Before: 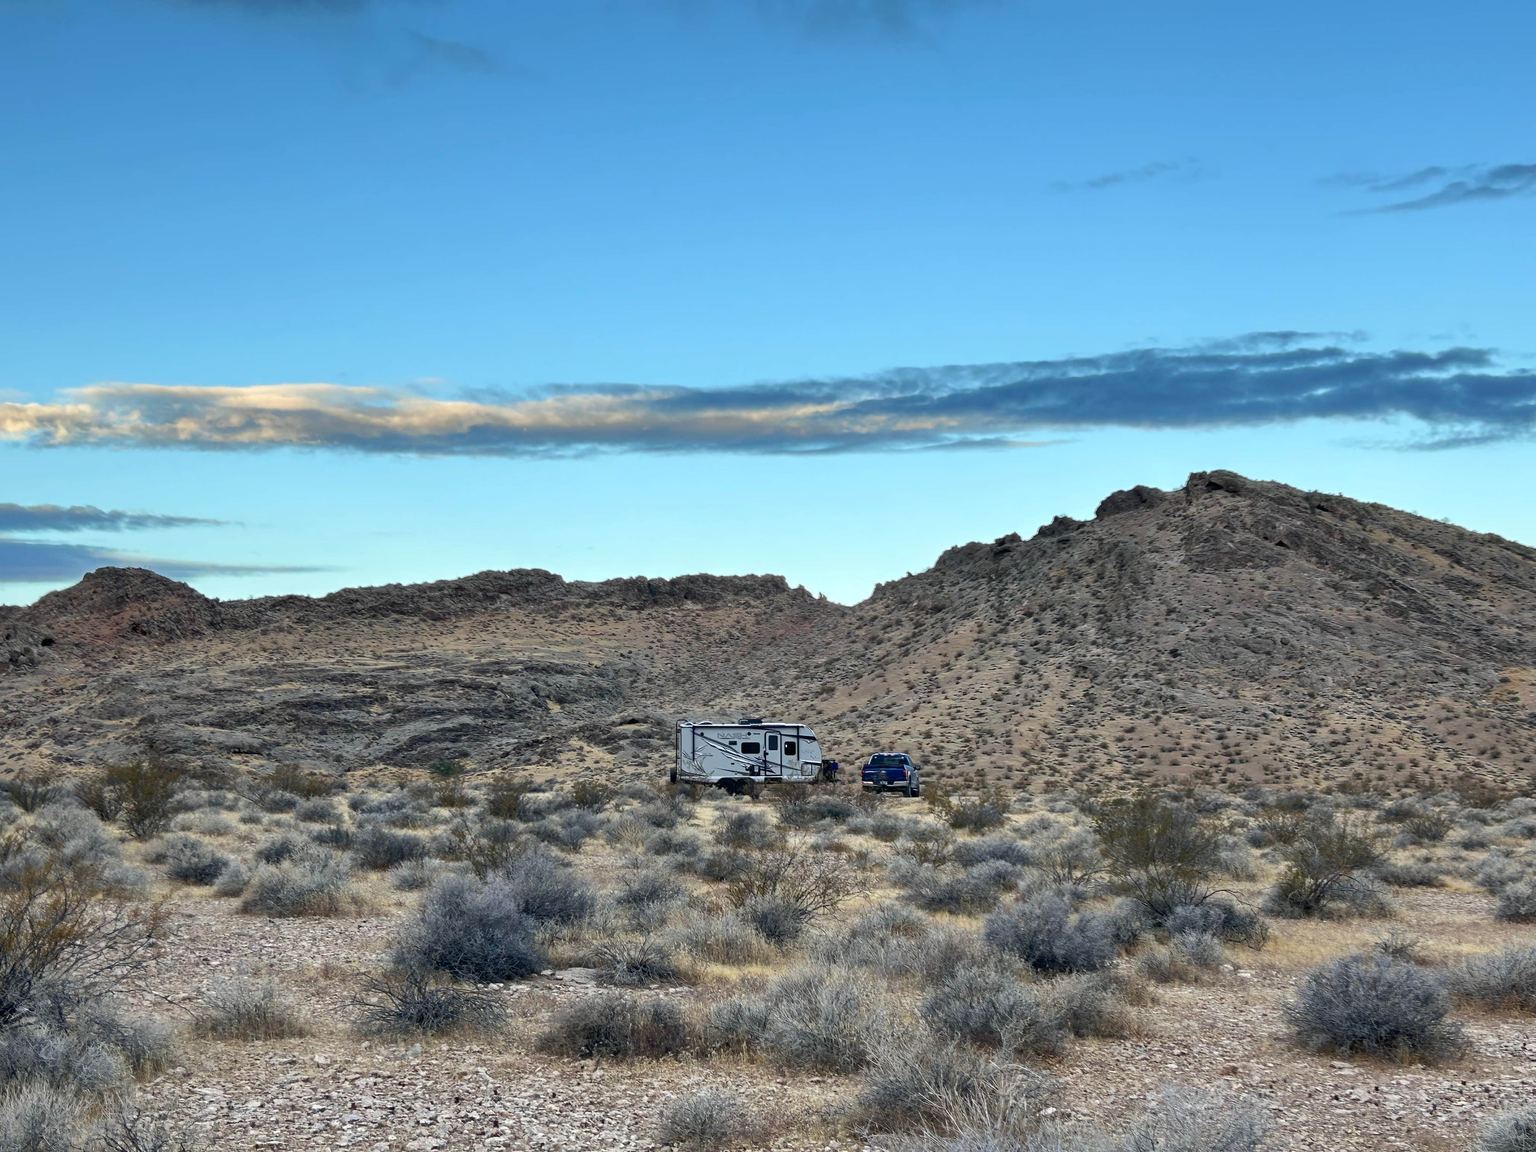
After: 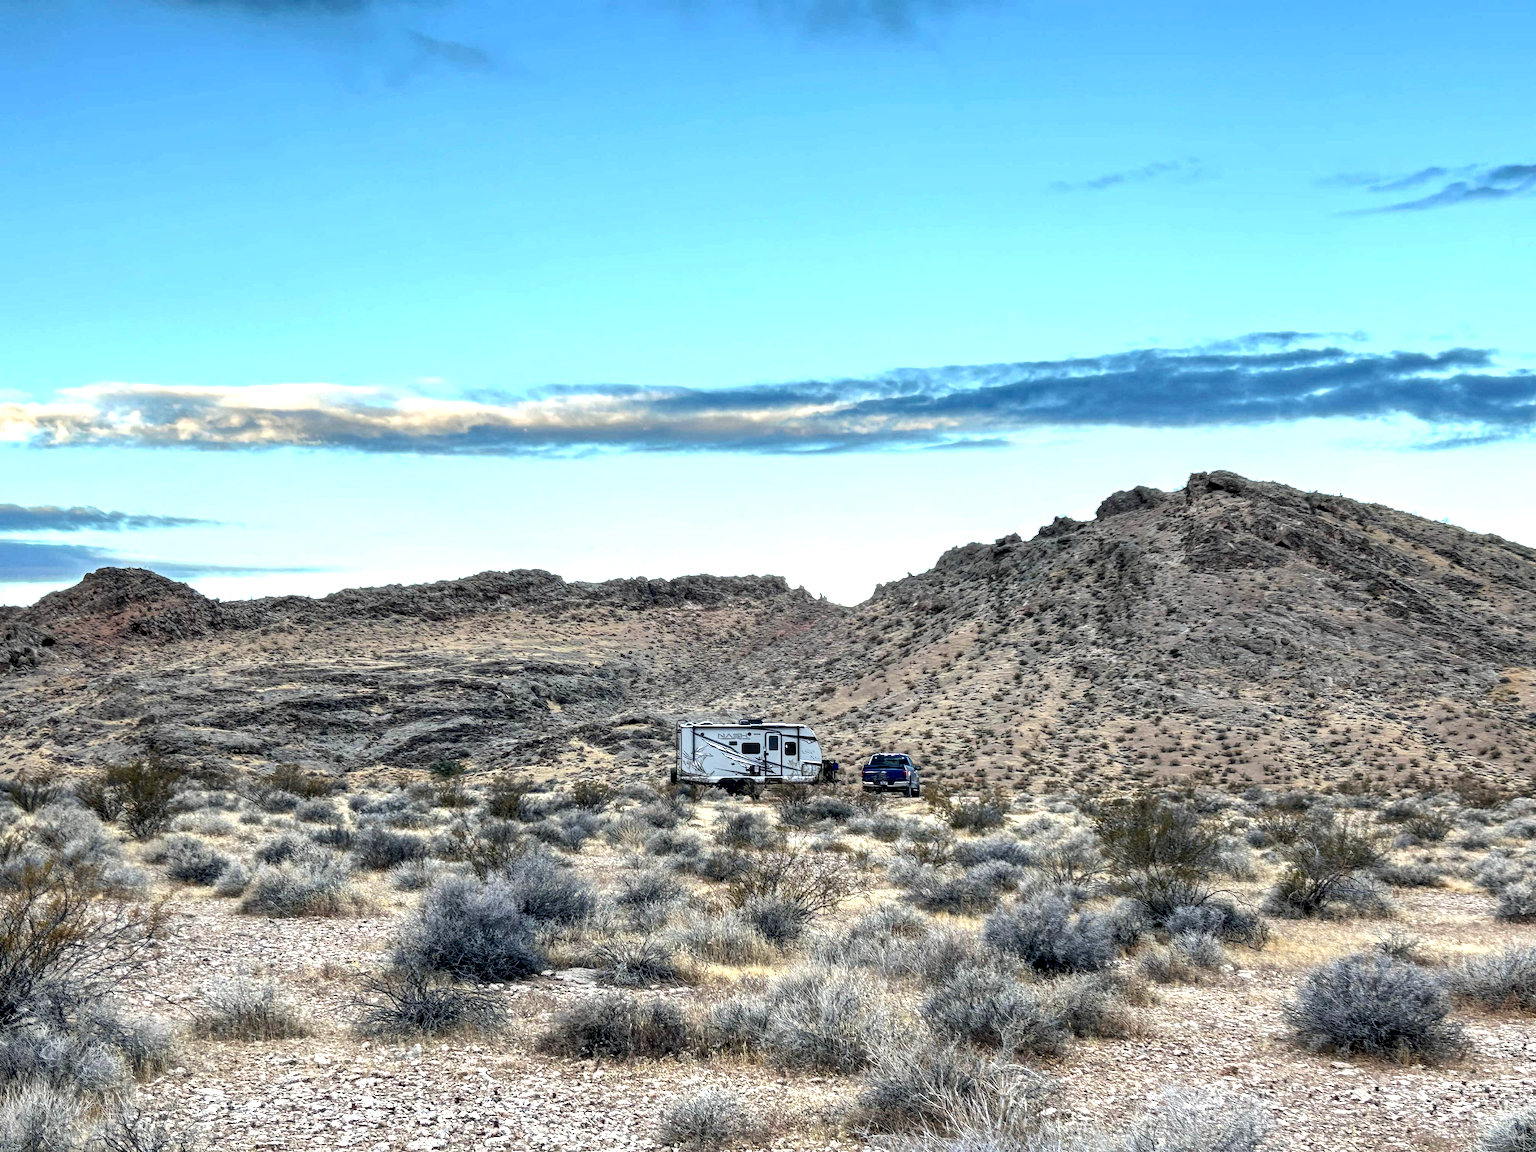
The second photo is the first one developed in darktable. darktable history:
tone equalizer: -8 EV -0.753 EV, -7 EV -0.69 EV, -6 EV -0.565 EV, -5 EV -0.376 EV, -3 EV 0.402 EV, -2 EV 0.6 EV, -1 EV 0.685 EV, +0 EV 0.756 EV, smoothing 1
local contrast: detail 150%
